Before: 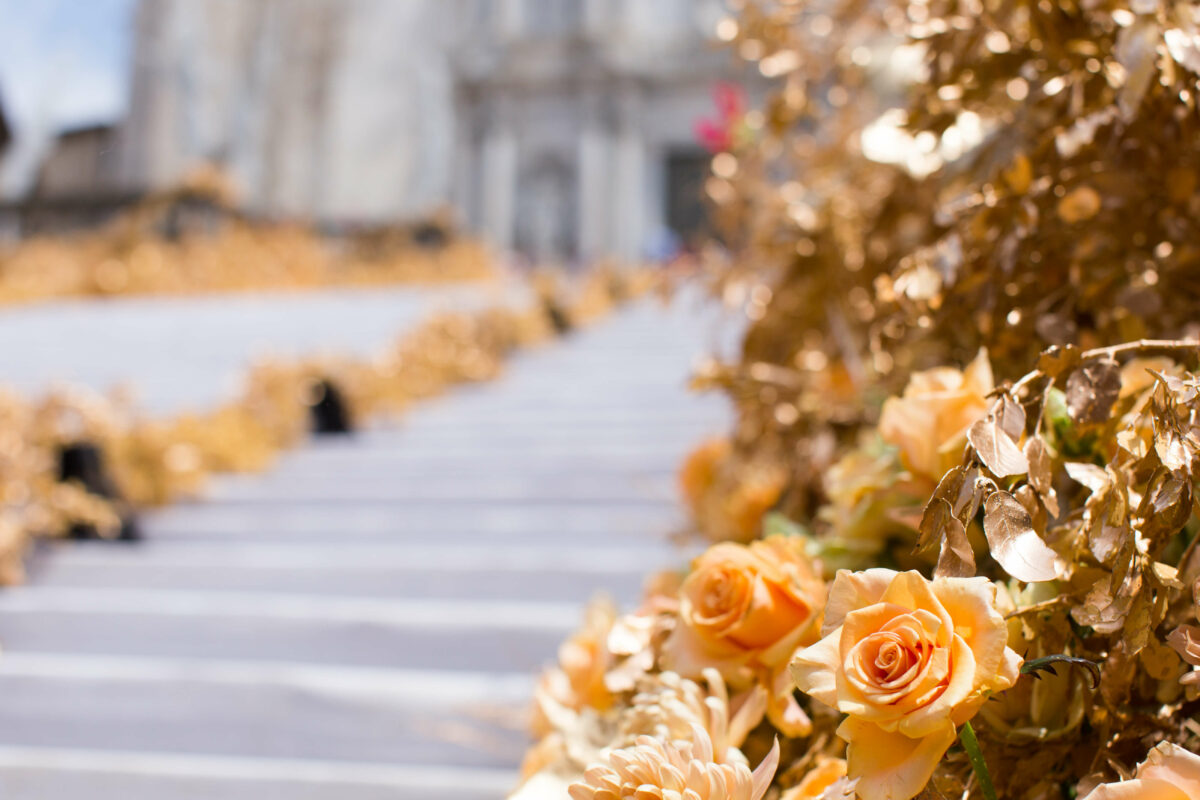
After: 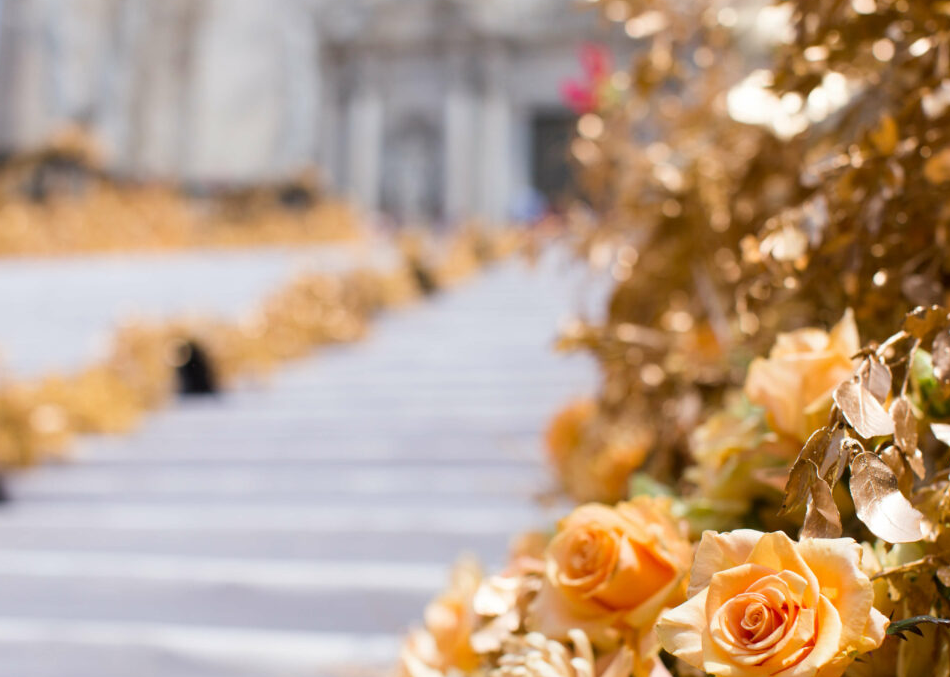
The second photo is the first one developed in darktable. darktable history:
crop: left 11.228%, top 4.907%, right 9.553%, bottom 10.387%
